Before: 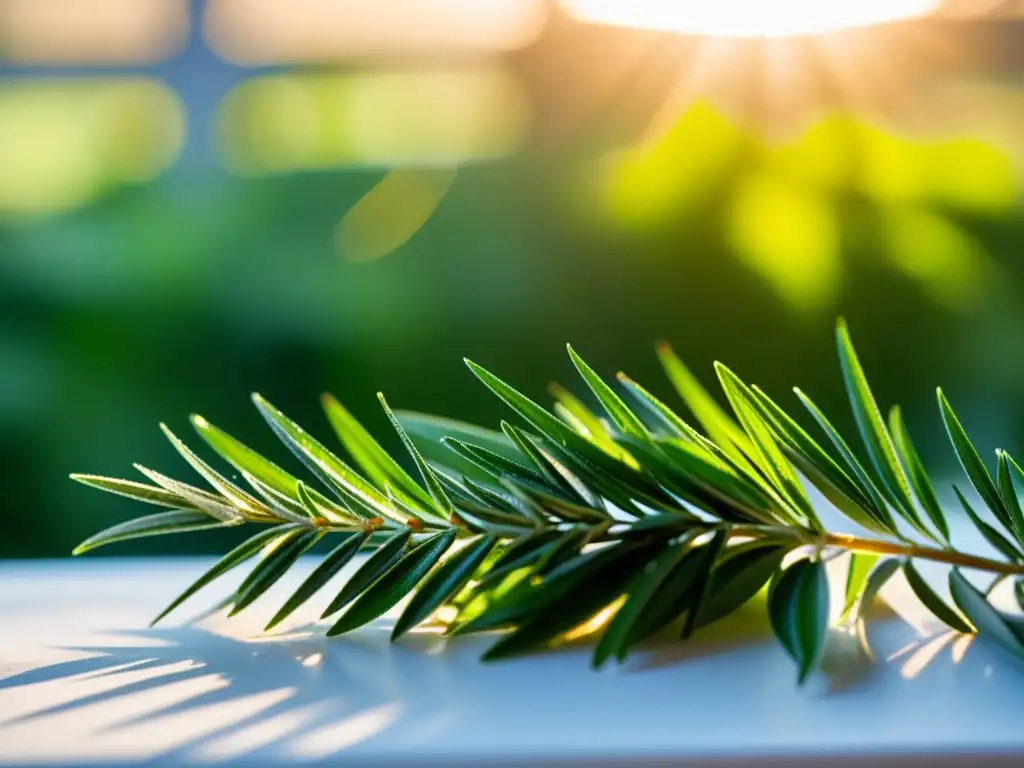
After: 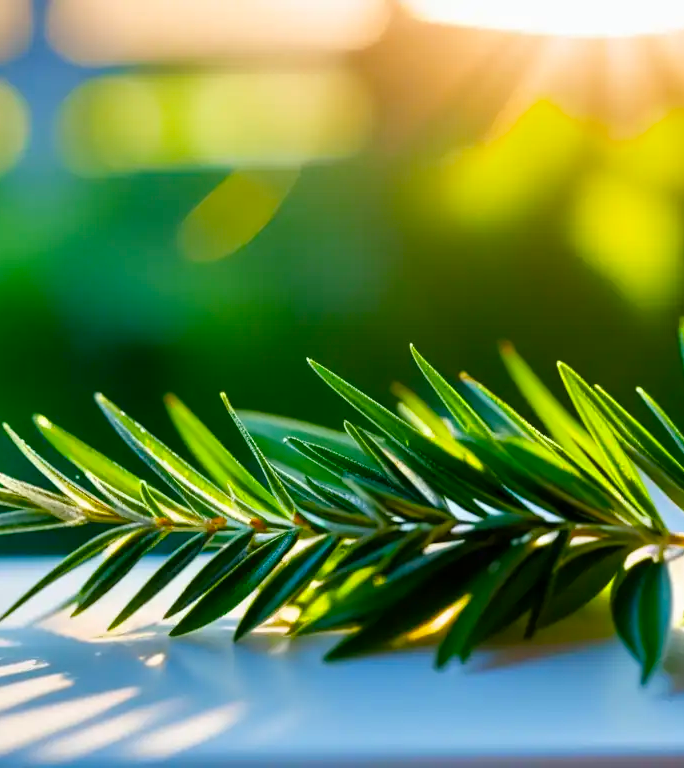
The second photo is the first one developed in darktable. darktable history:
crop: left 15.372%, right 17.815%
color balance rgb: linear chroma grading › shadows 31.422%, linear chroma grading › global chroma -2.218%, linear chroma grading › mid-tones 3.597%, perceptual saturation grading › global saturation 17.491%
